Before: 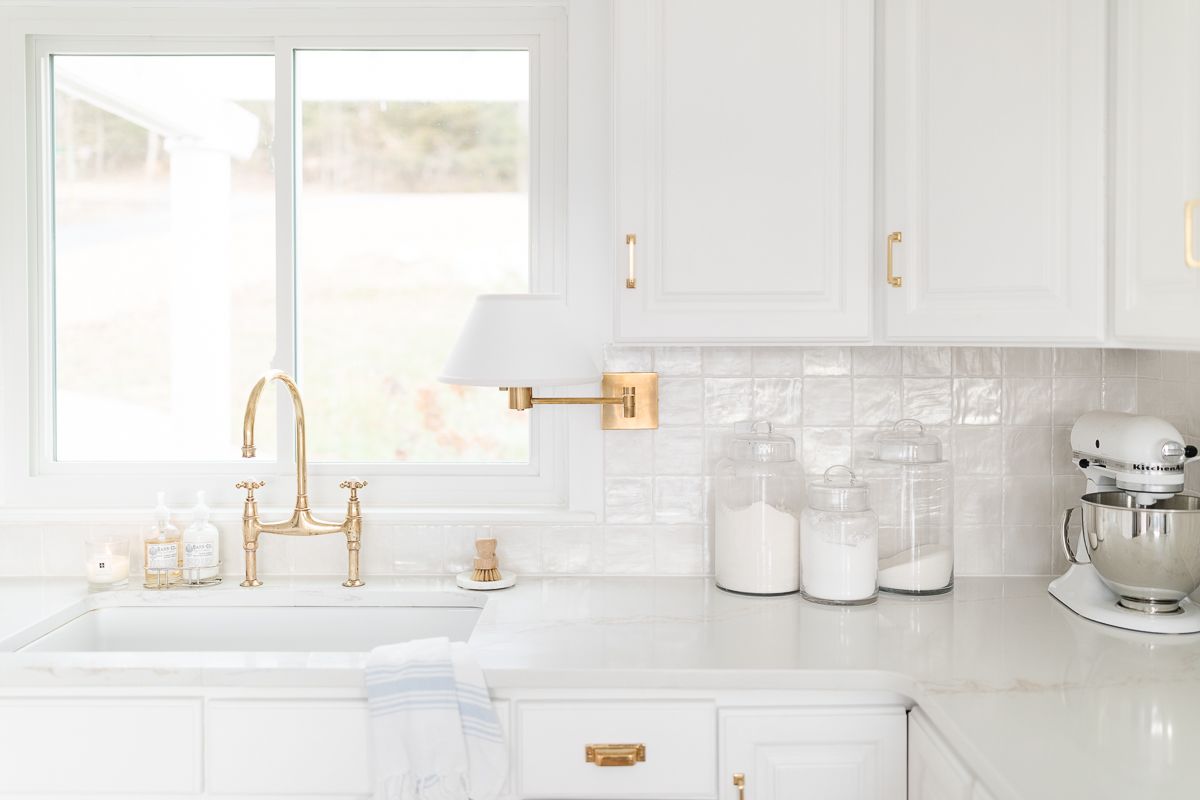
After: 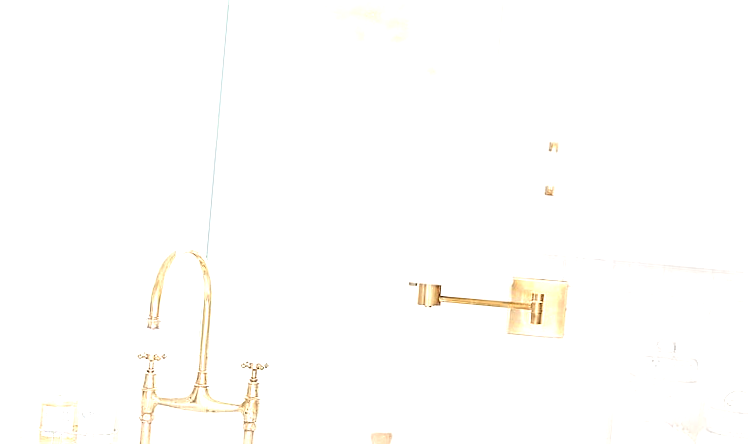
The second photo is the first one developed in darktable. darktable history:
exposure: black level correction 0, exposure 0.889 EV, compensate highlight preservation false
crop and rotate: angle -5.25°, left 2.083%, top 6.953%, right 27.244%, bottom 30.121%
sharpen: on, module defaults
